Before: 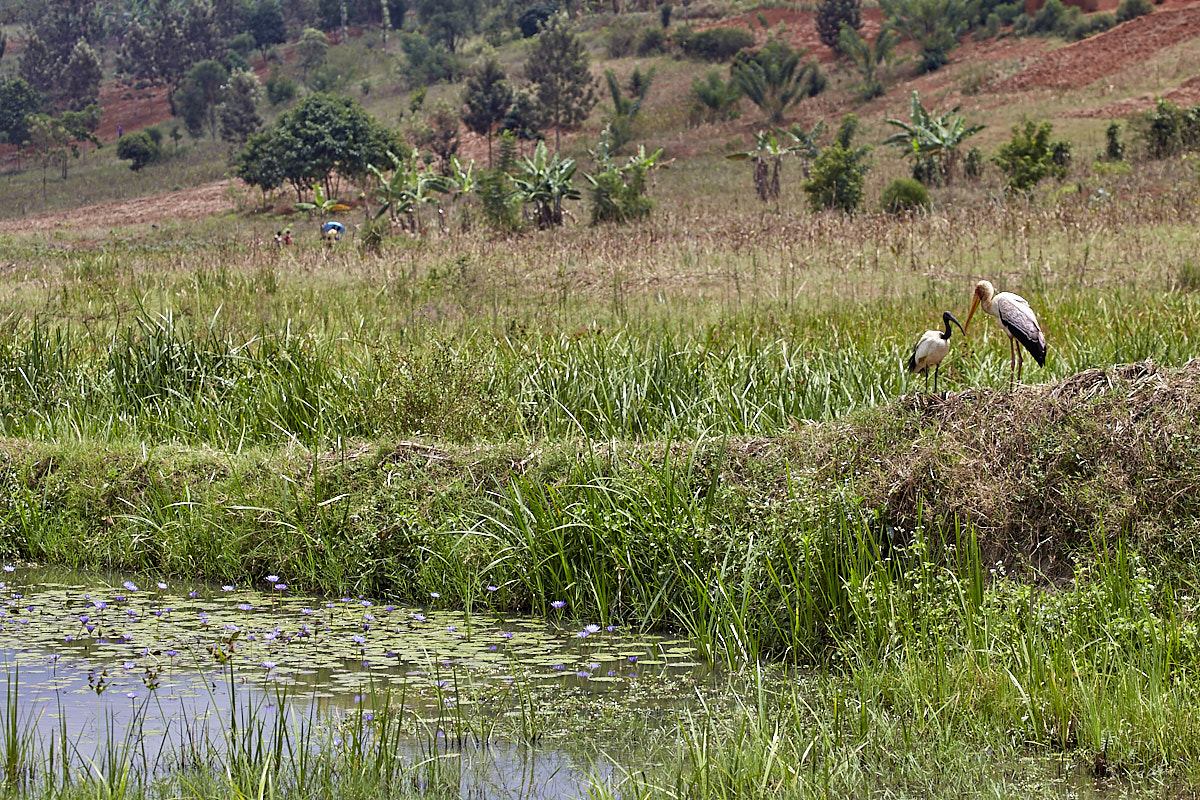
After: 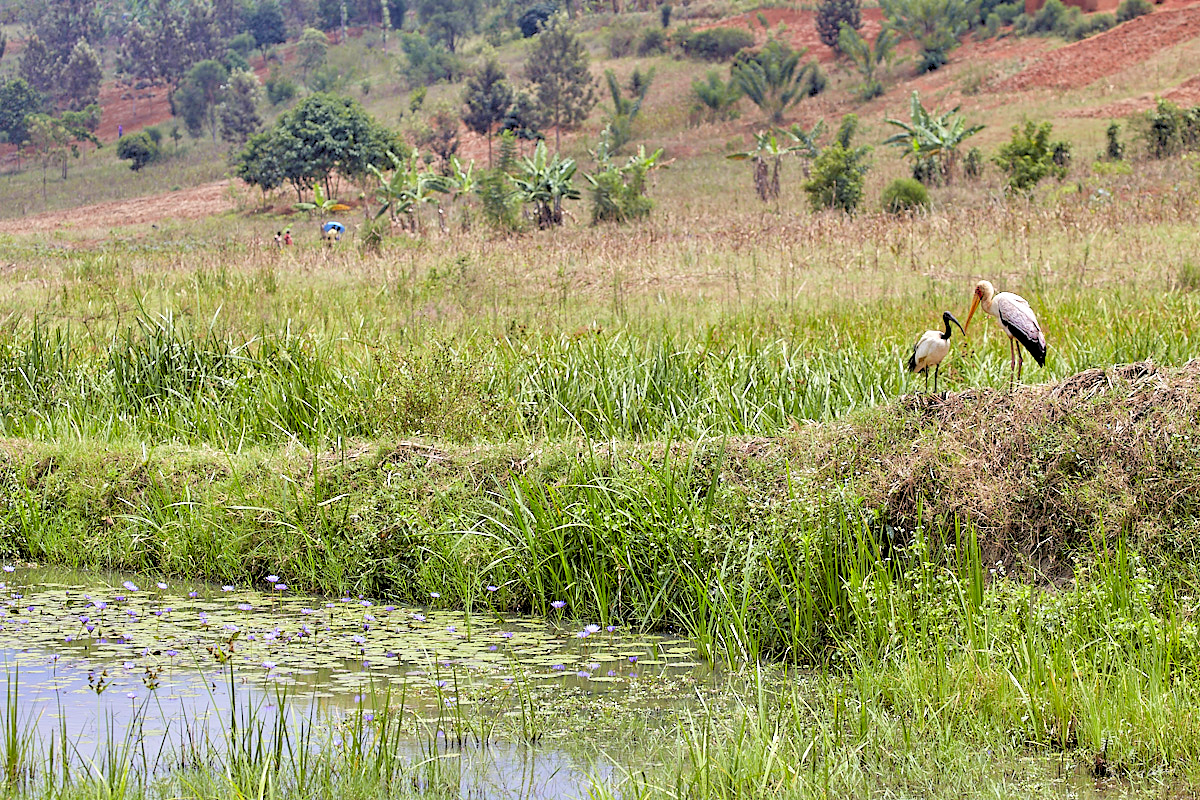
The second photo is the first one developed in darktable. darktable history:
levels: white 99.99%, levels [0.072, 0.414, 0.976]
